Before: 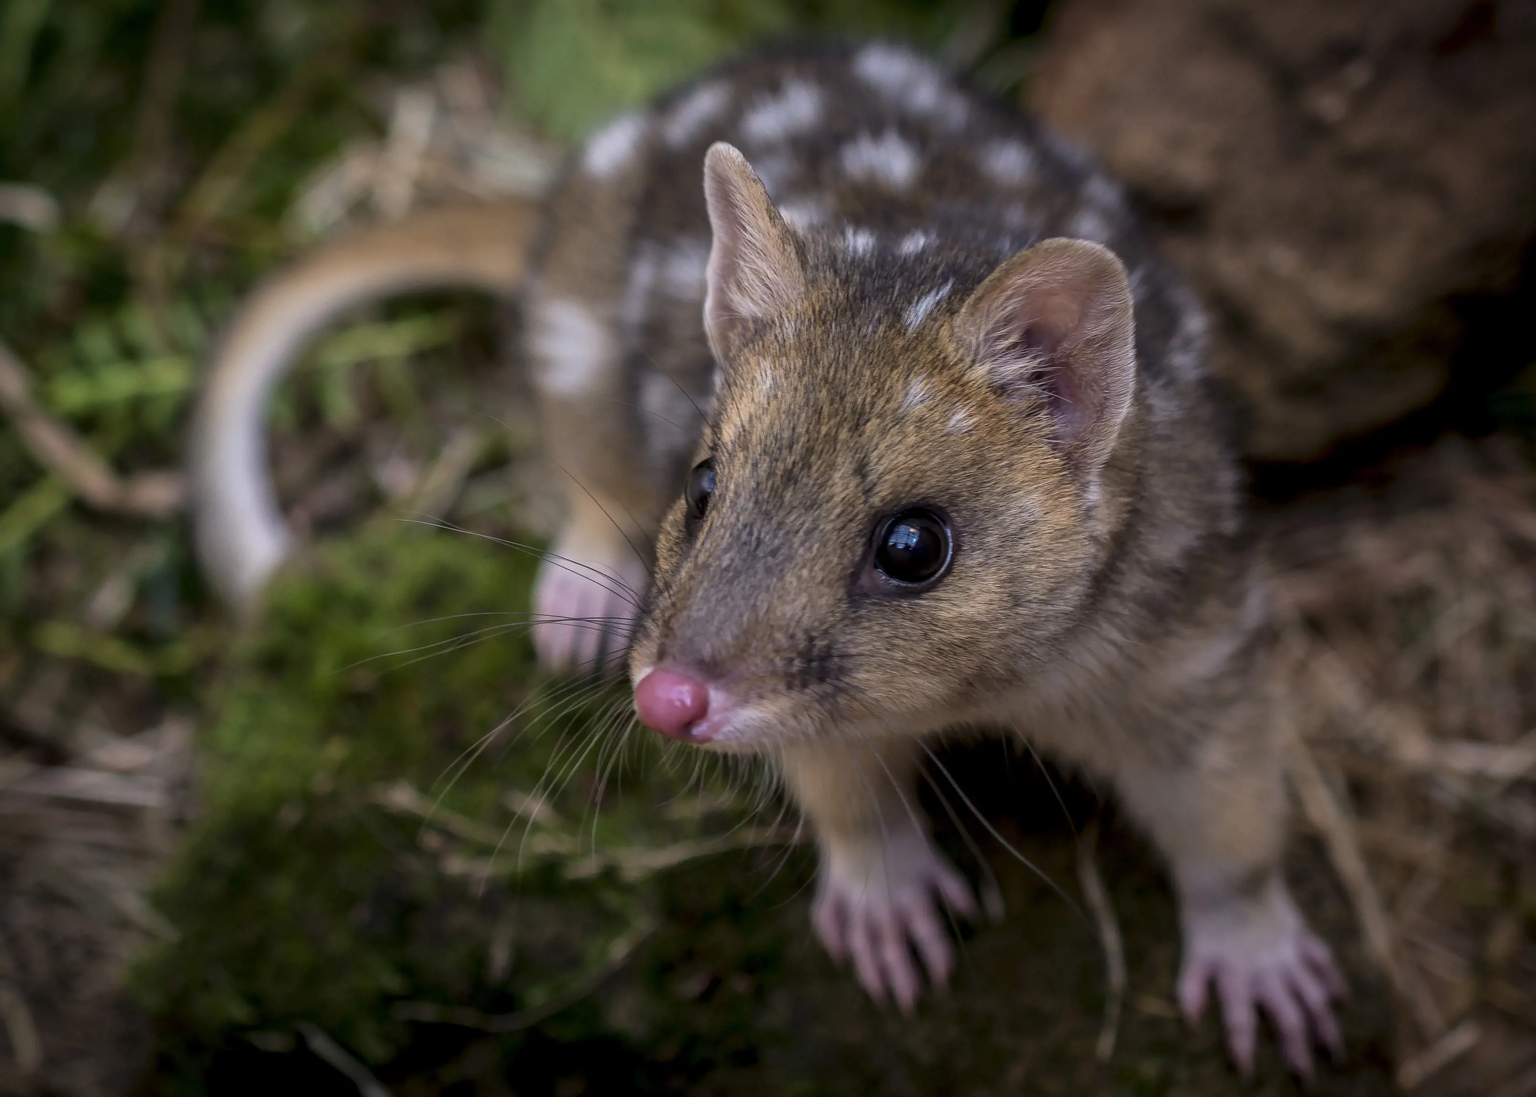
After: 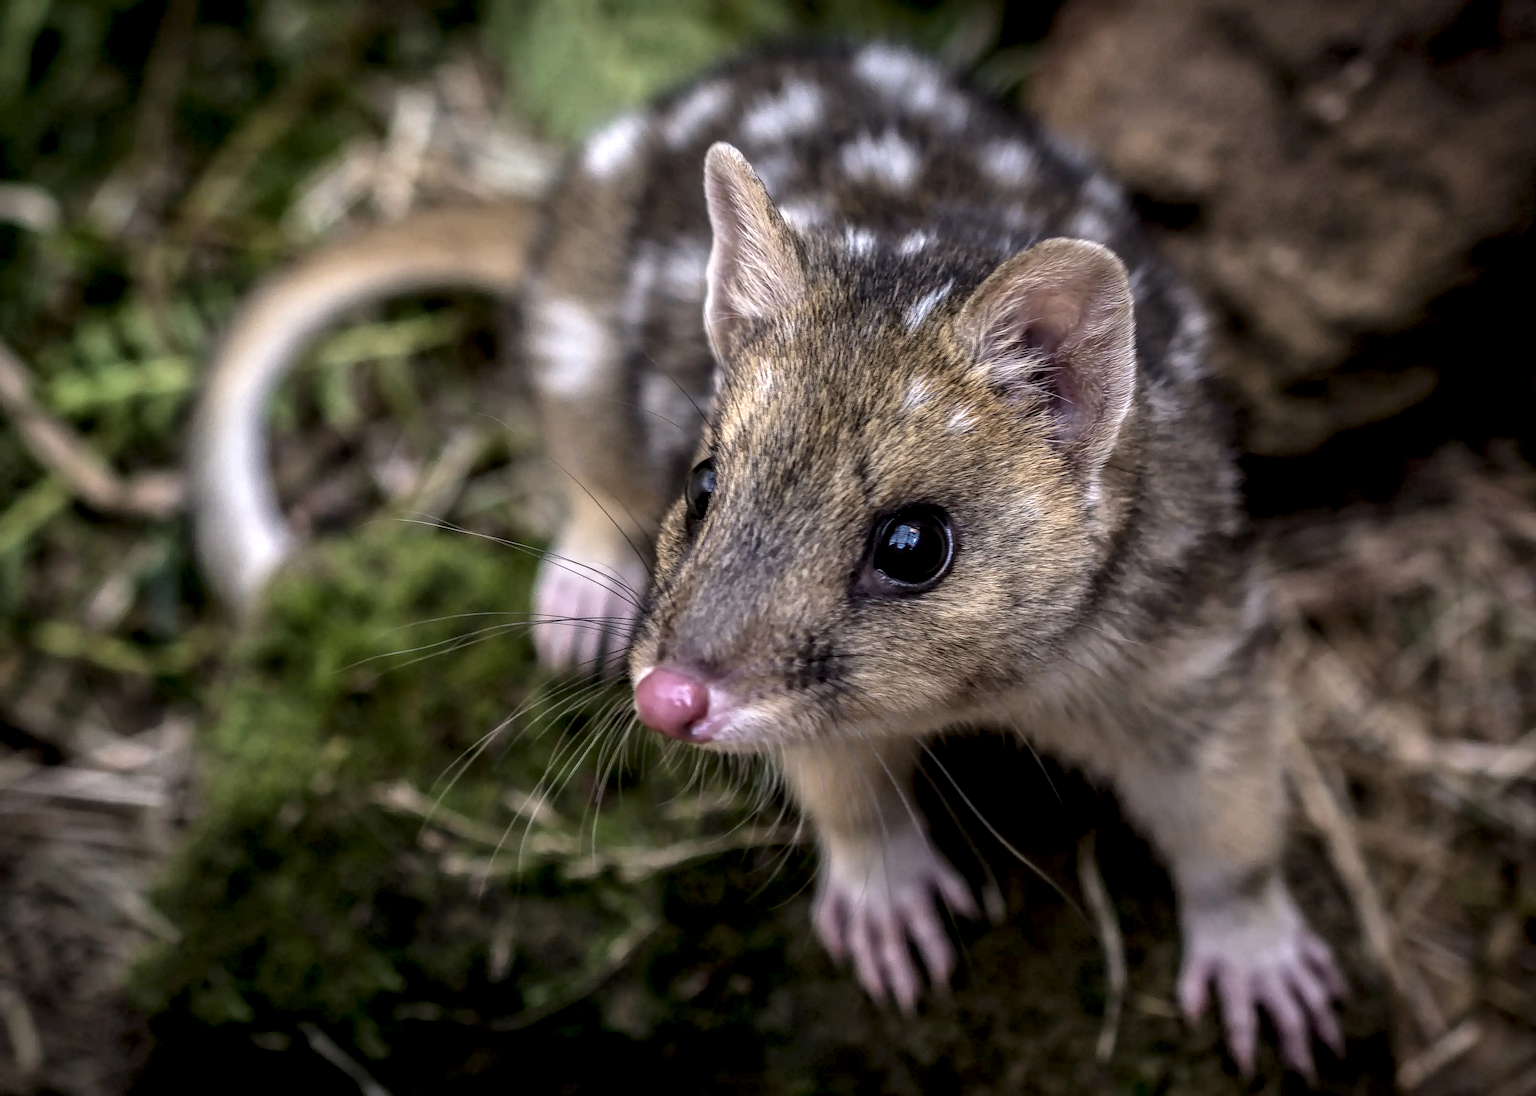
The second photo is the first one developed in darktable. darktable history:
local contrast: highlights 5%, shadows 6%, detail 182%
